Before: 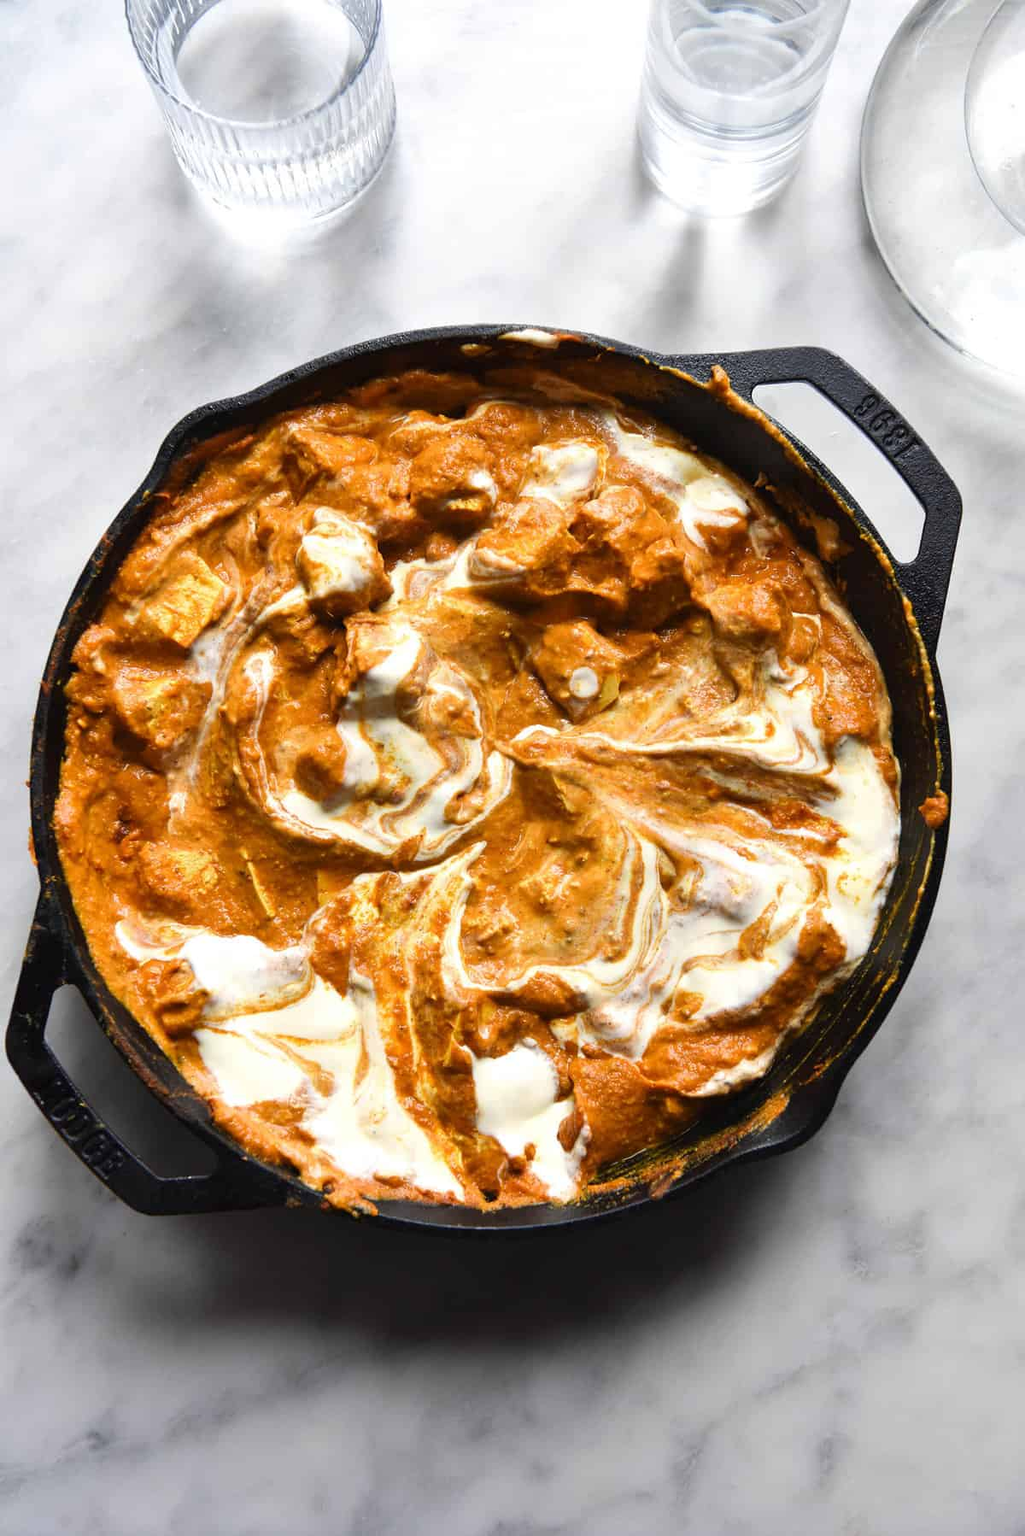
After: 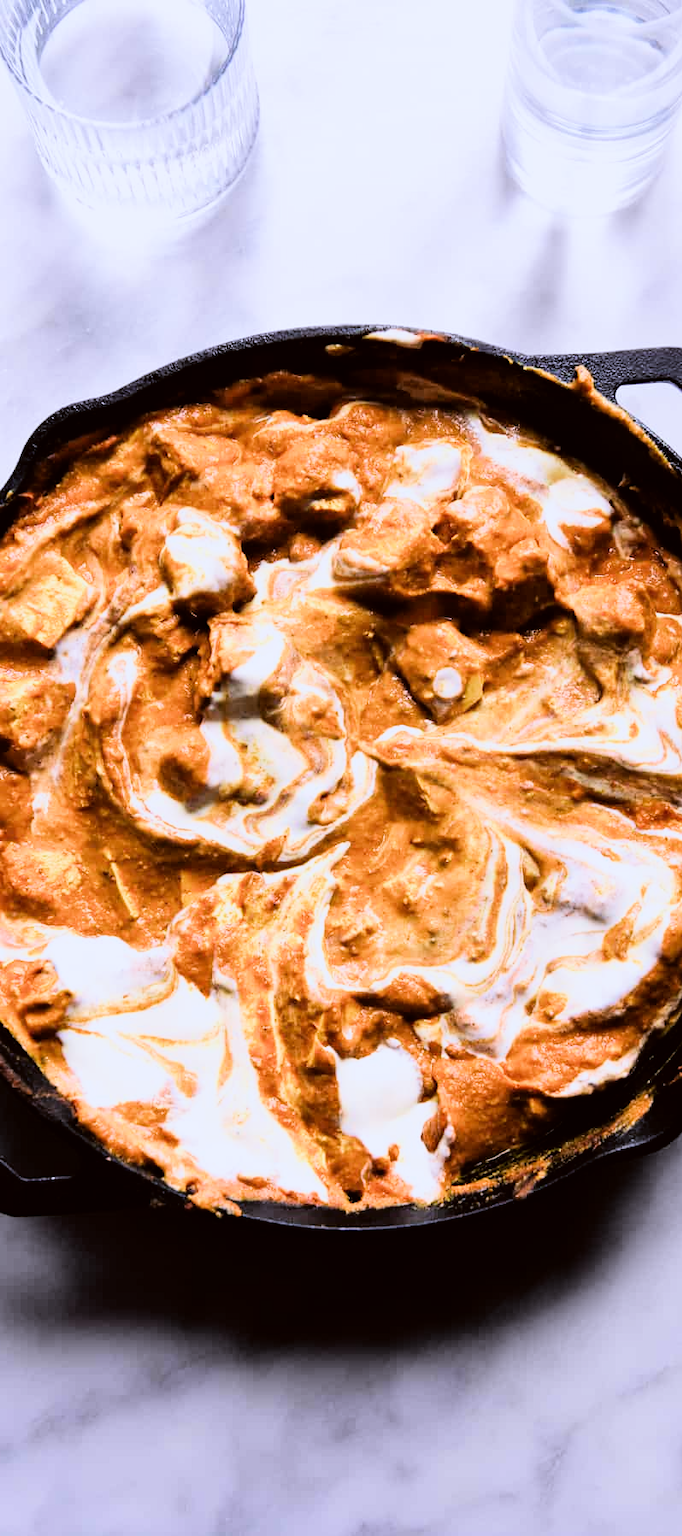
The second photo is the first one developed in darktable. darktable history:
crop and rotate: left 13.409%, right 19.924%
white balance: red 1.042, blue 1.17
filmic rgb: black relative exposure -7.75 EV, white relative exposure 4.4 EV, threshold 3 EV, hardness 3.76, latitude 50%, contrast 1.1, color science v5 (2021), contrast in shadows safe, contrast in highlights safe, enable highlight reconstruction true
tone equalizer: -8 EV -0.75 EV, -7 EV -0.7 EV, -6 EV -0.6 EV, -5 EV -0.4 EV, -3 EV 0.4 EV, -2 EV 0.6 EV, -1 EV 0.7 EV, +0 EV 0.75 EV, edges refinement/feathering 500, mask exposure compensation -1.57 EV, preserve details no
color correction: highlights a* -2.73, highlights b* -2.09, shadows a* 2.41, shadows b* 2.73
